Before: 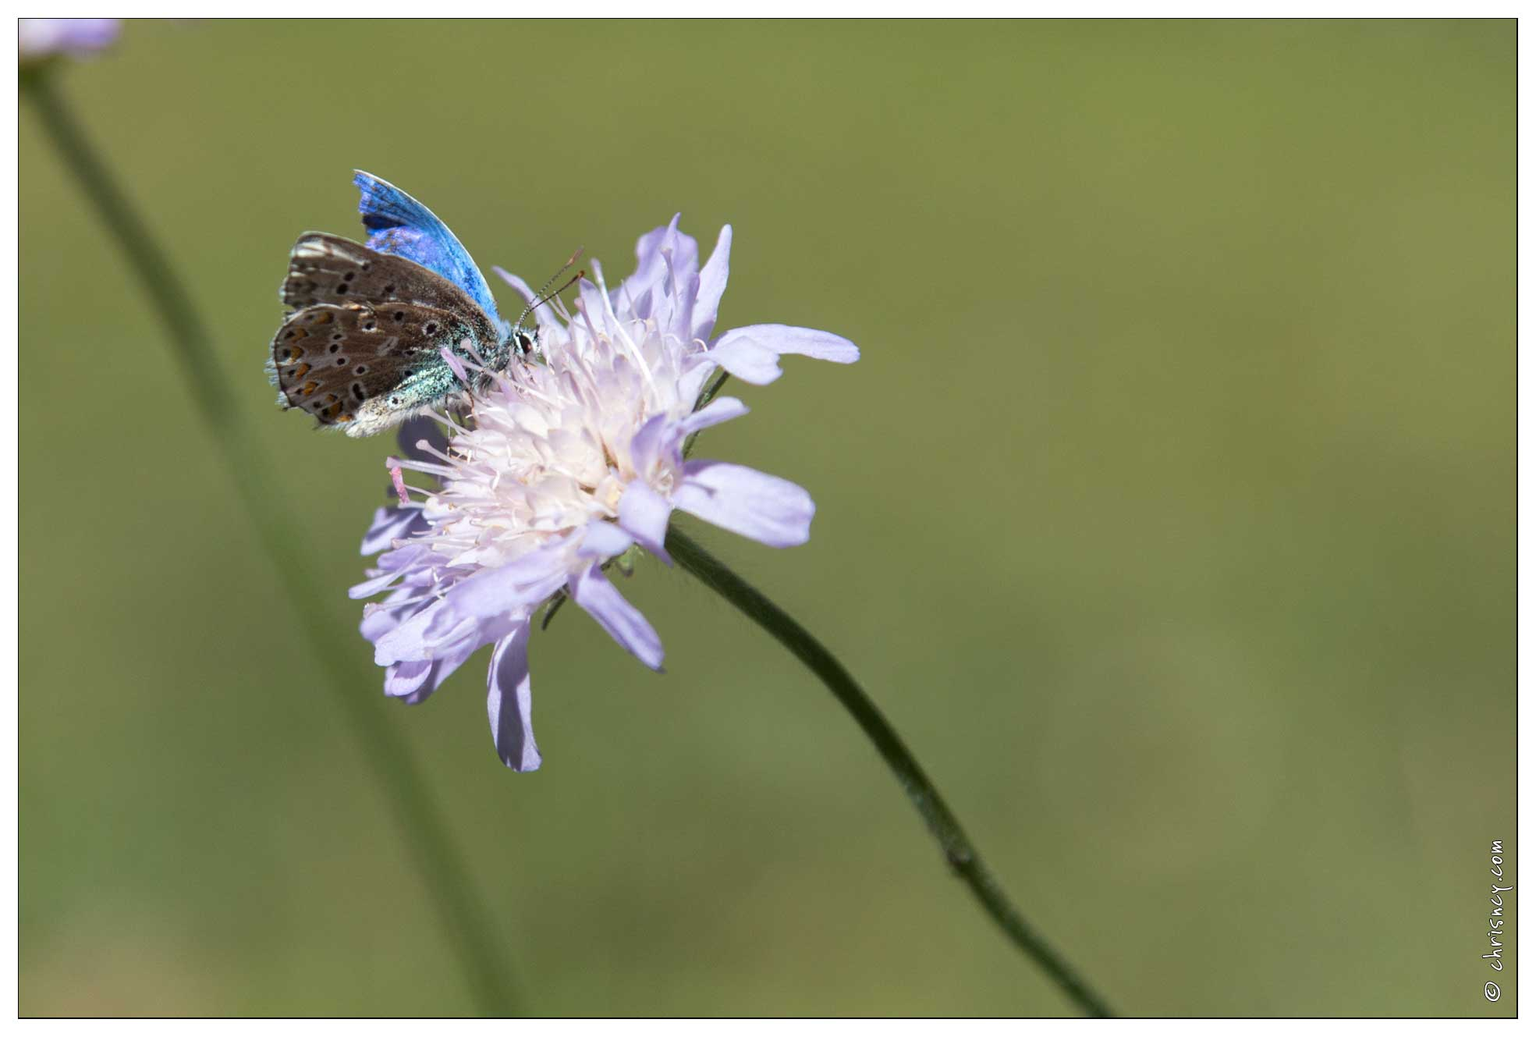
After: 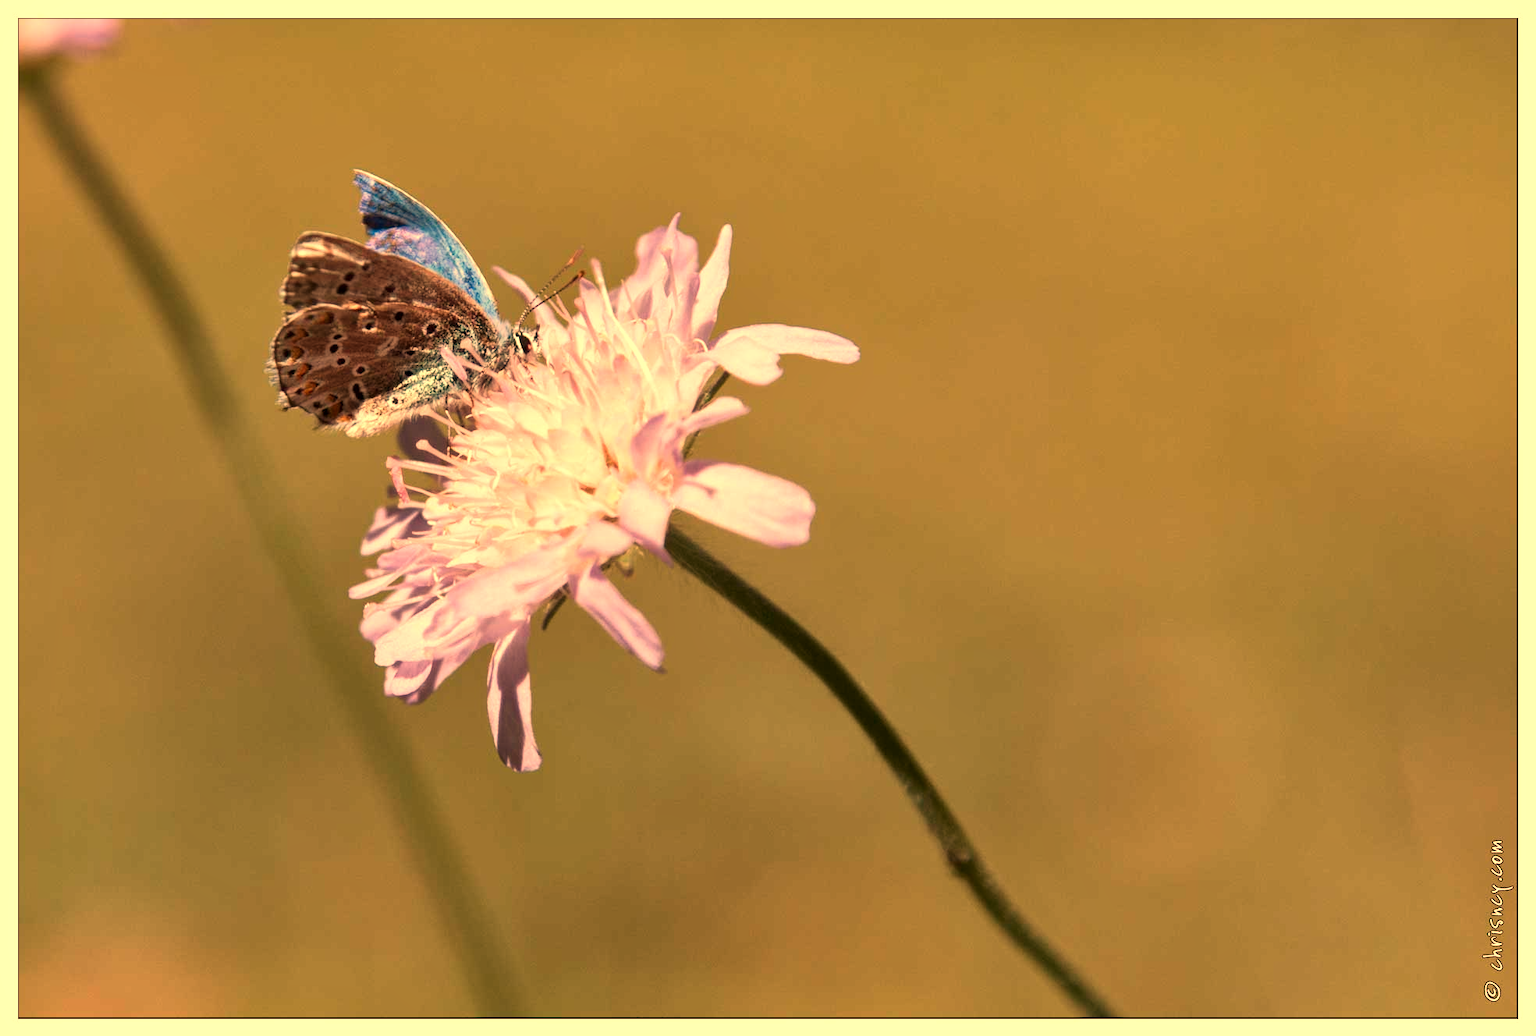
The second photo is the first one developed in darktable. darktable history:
white balance: red 1.467, blue 0.684
local contrast: mode bilateral grid, contrast 25, coarseness 50, detail 123%, midtone range 0.2
